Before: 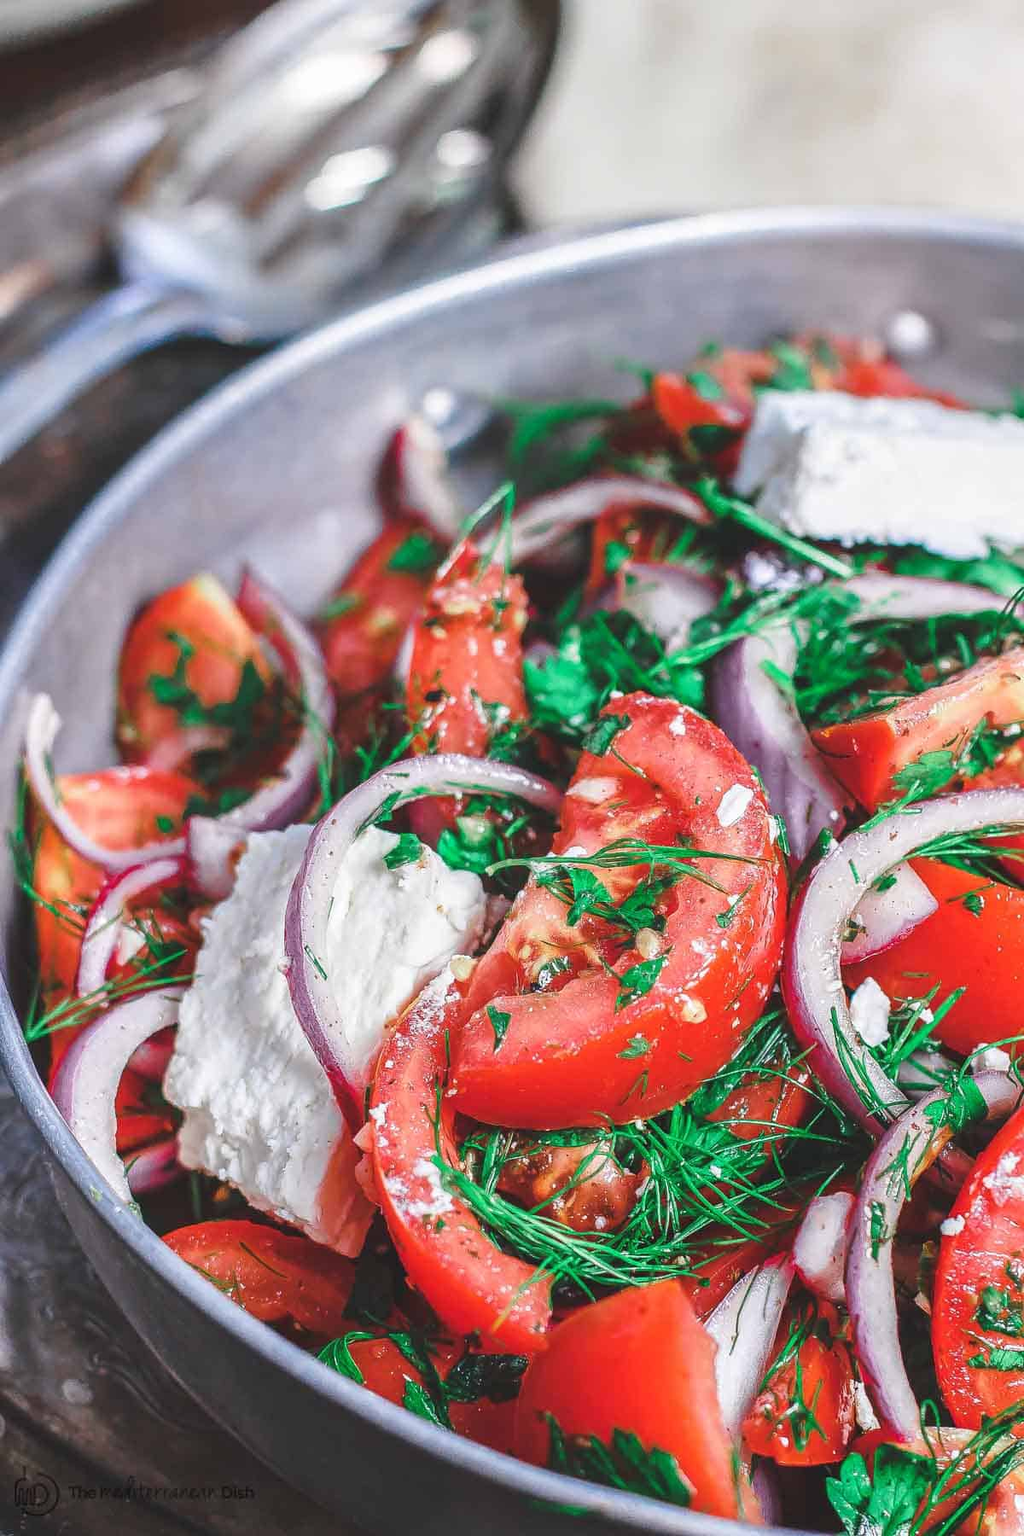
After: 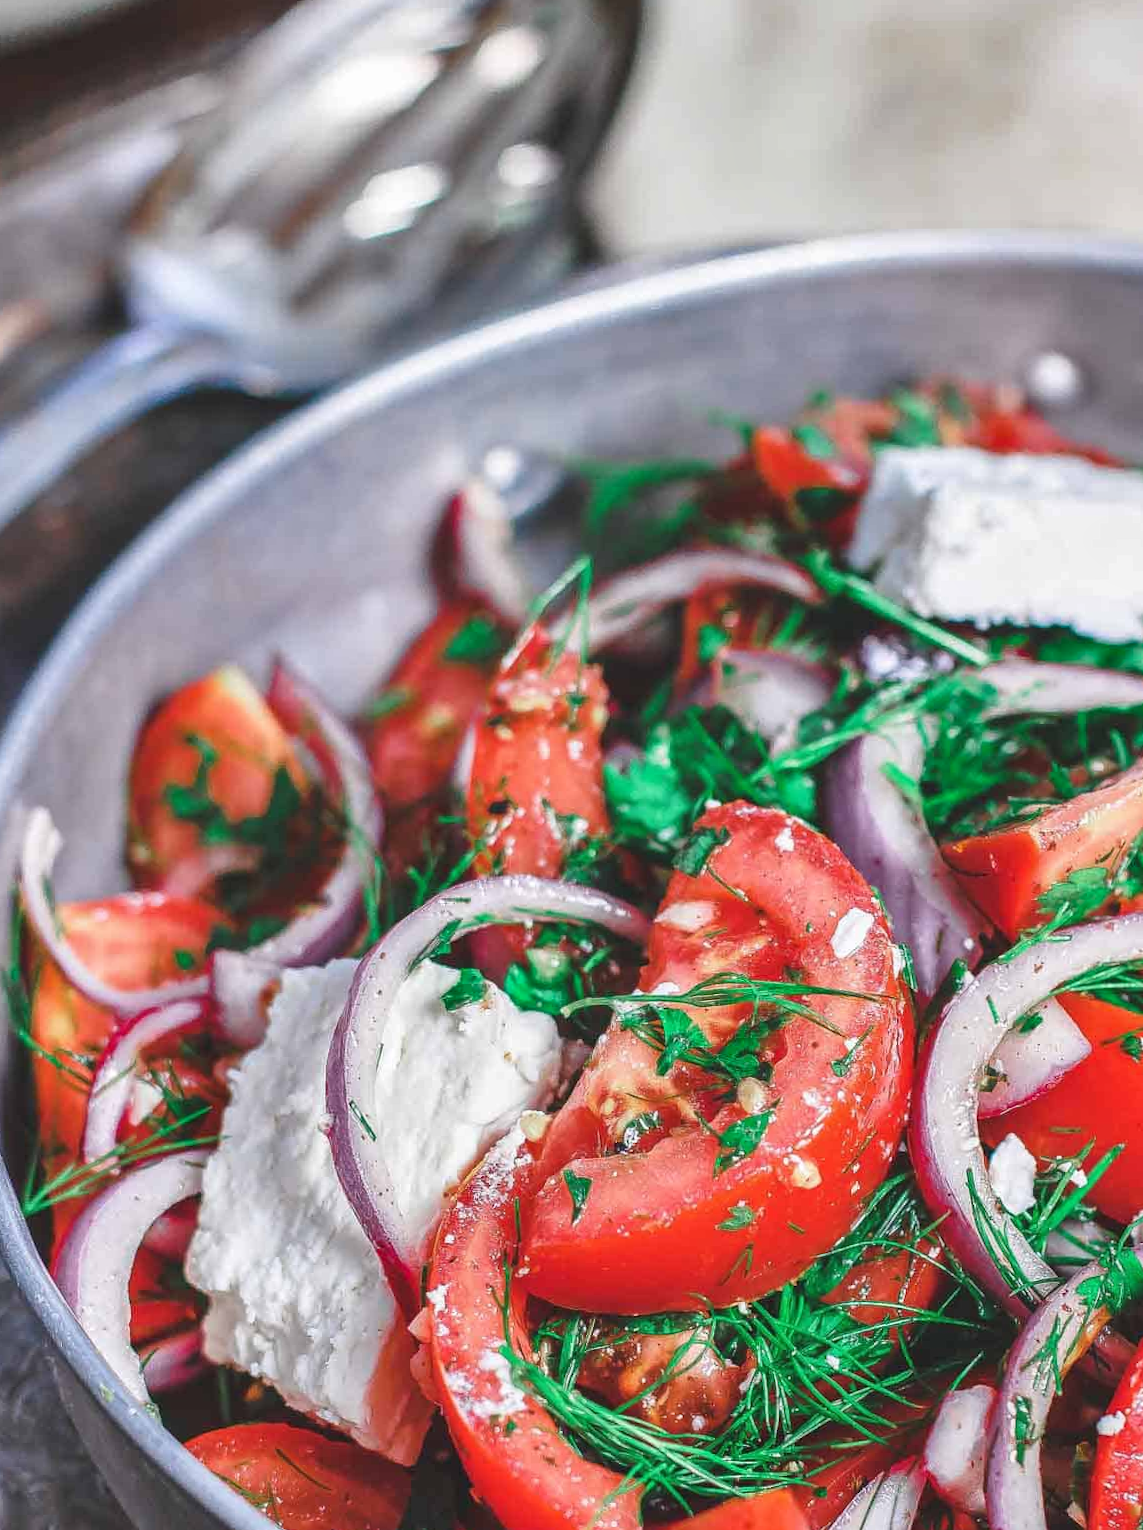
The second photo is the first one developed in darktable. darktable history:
shadows and highlights: shadows 58.48, soften with gaussian
crop and rotate: angle 0.391°, left 0.255%, right 3.48%, bottom 14.086%
